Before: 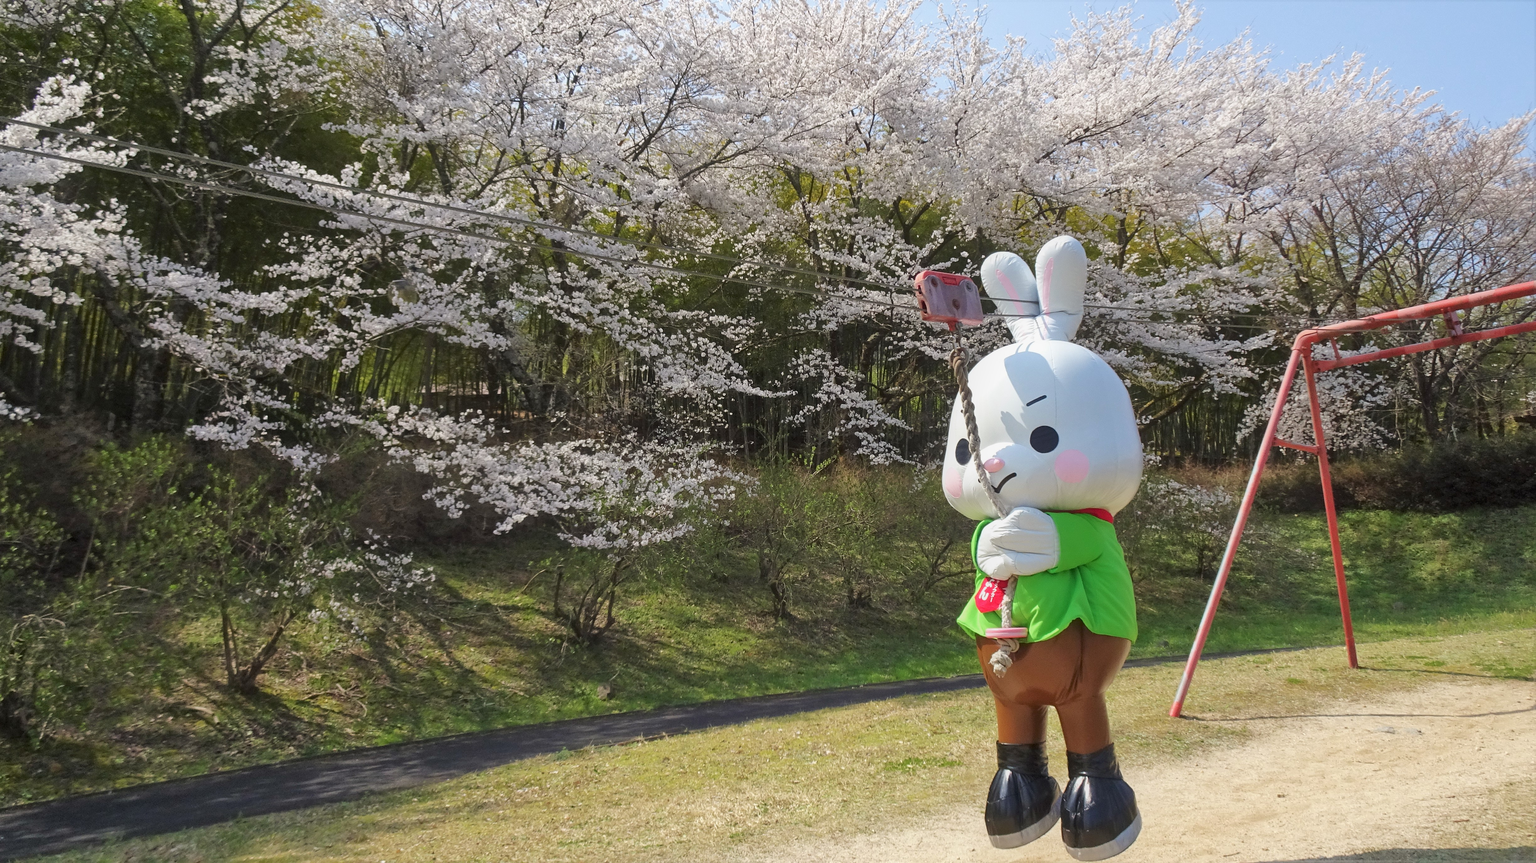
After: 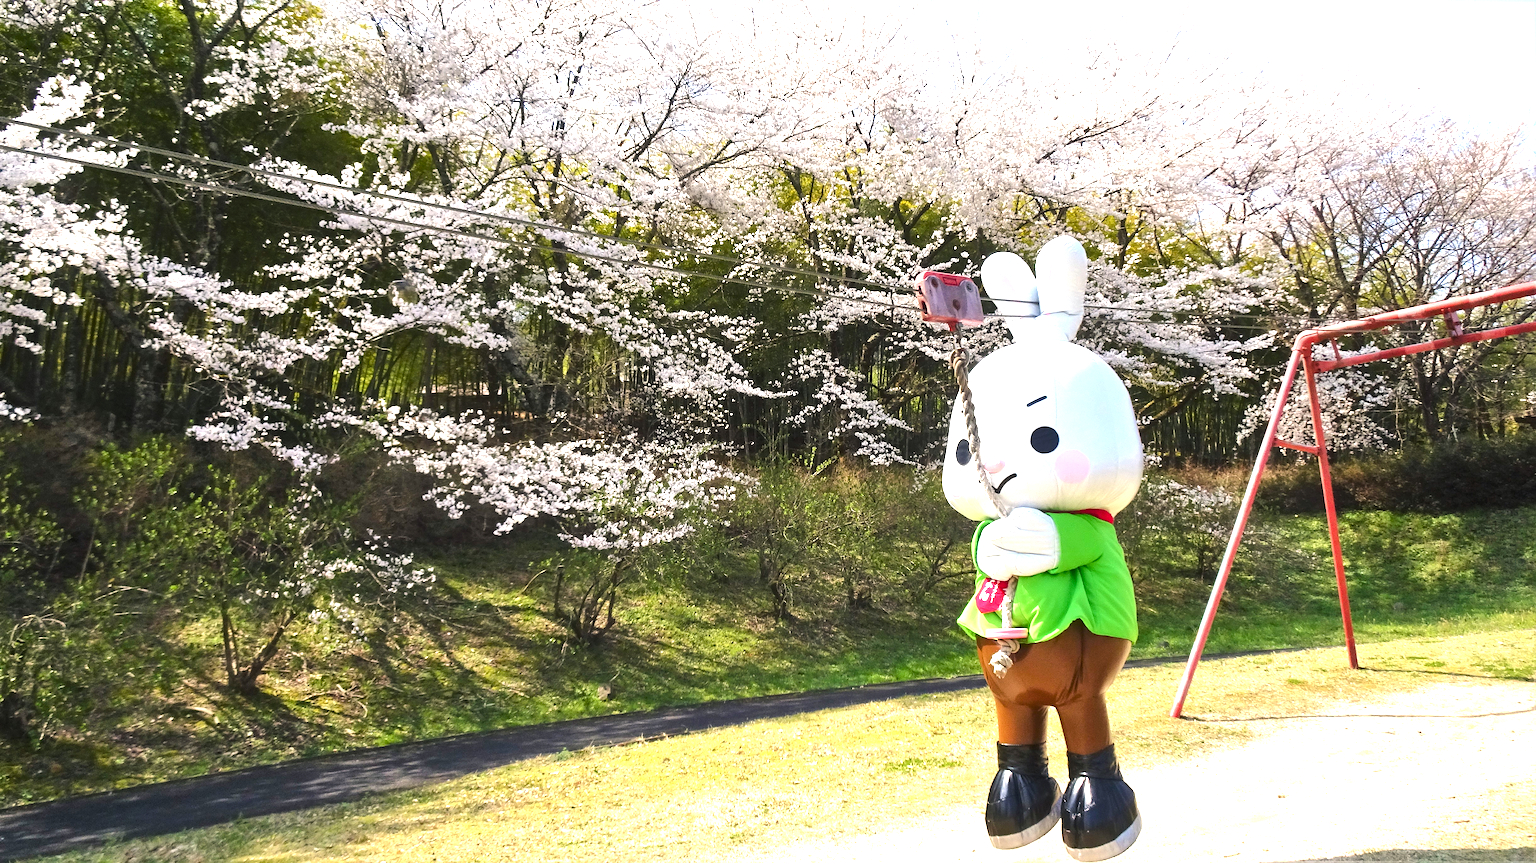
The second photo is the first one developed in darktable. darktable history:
exposure: exposure 0.6 EV, compensate highlight preservation false
color balance rgb: shadows lift › chroma 1%, shadows lift › hue 217.2°, power › hue 310.8°, highlights gain › chroma 1%, highlights gain › hue 54°, global offset › luminance 0.5%, global offset › hue 171.6°, perceptual saturation grading › global saturation 14.09%, perceptual saturation grading › highlights -25%, perceptual saturation grading › shadows 30%, perceptual brilliance grading › highlights 13.42%, perceptual brilliance grading › mid-tones 8.05%, perceptual brilliance grading › shadows -17.45%, global vibrance 25%
tone equalizer: -8 EV -0.417 EV, -7 EV -0.389 EV, -6 EV -0.333 EV, -5 EV -0.222 EV, -3 EV 0.222 EV, -2 EV 0.333 EV, -1 EV 0.389 EV, +0 EV 0.417 EV, edges refinement/feathering 500, mask exposure compensation -1.57 EV, preserve details no
